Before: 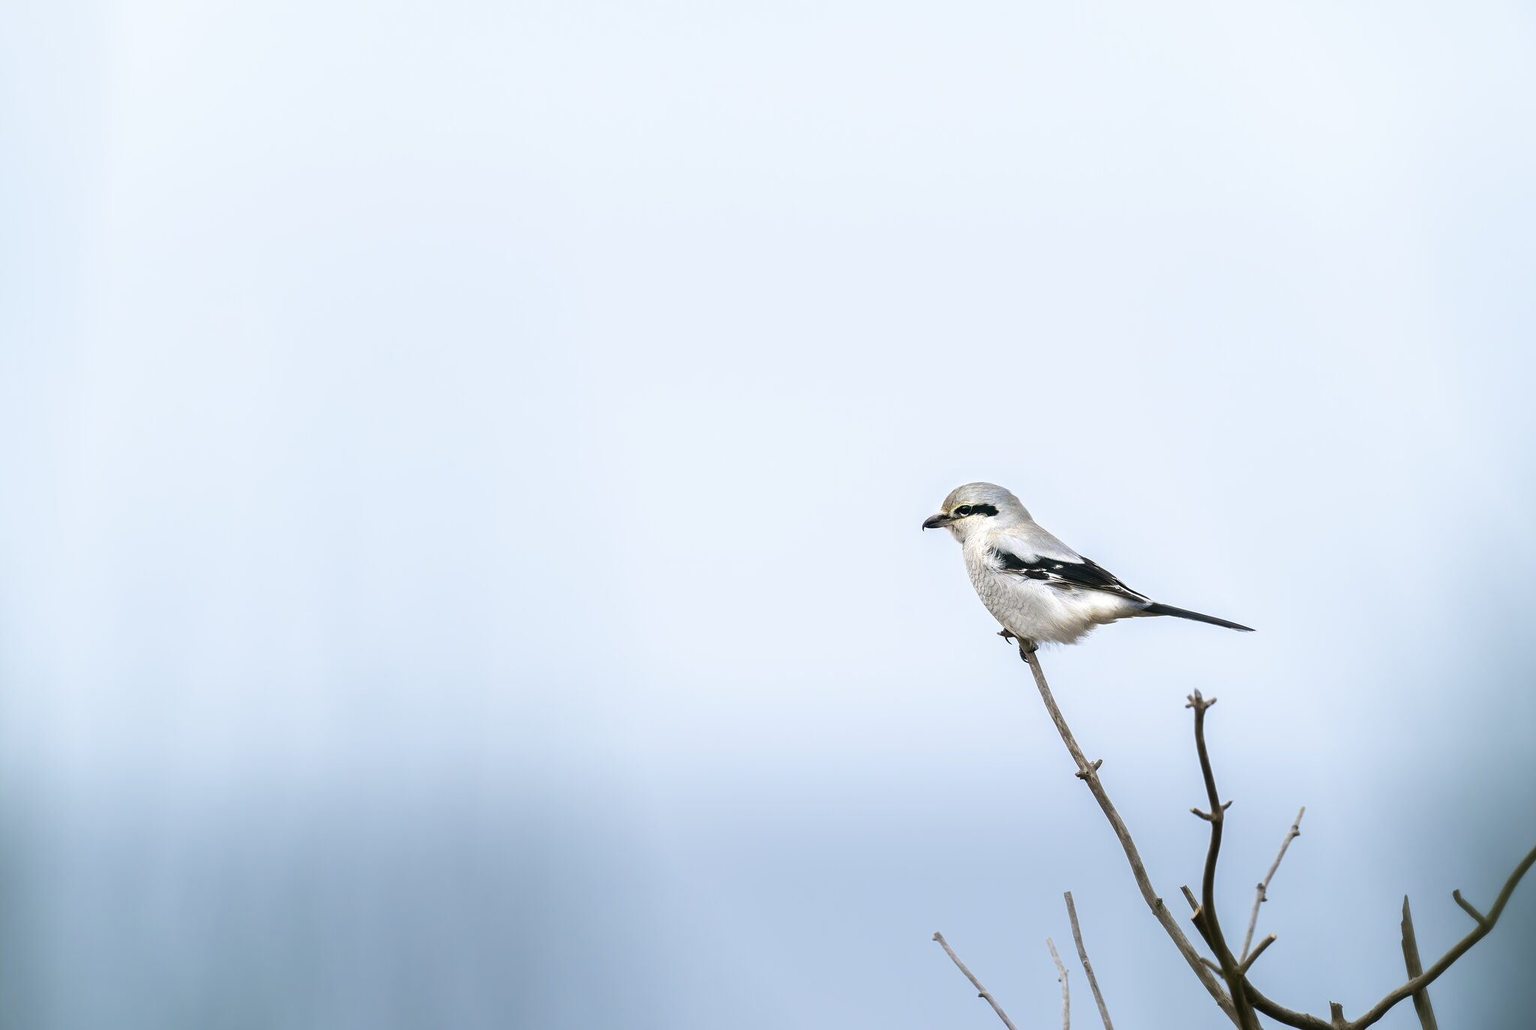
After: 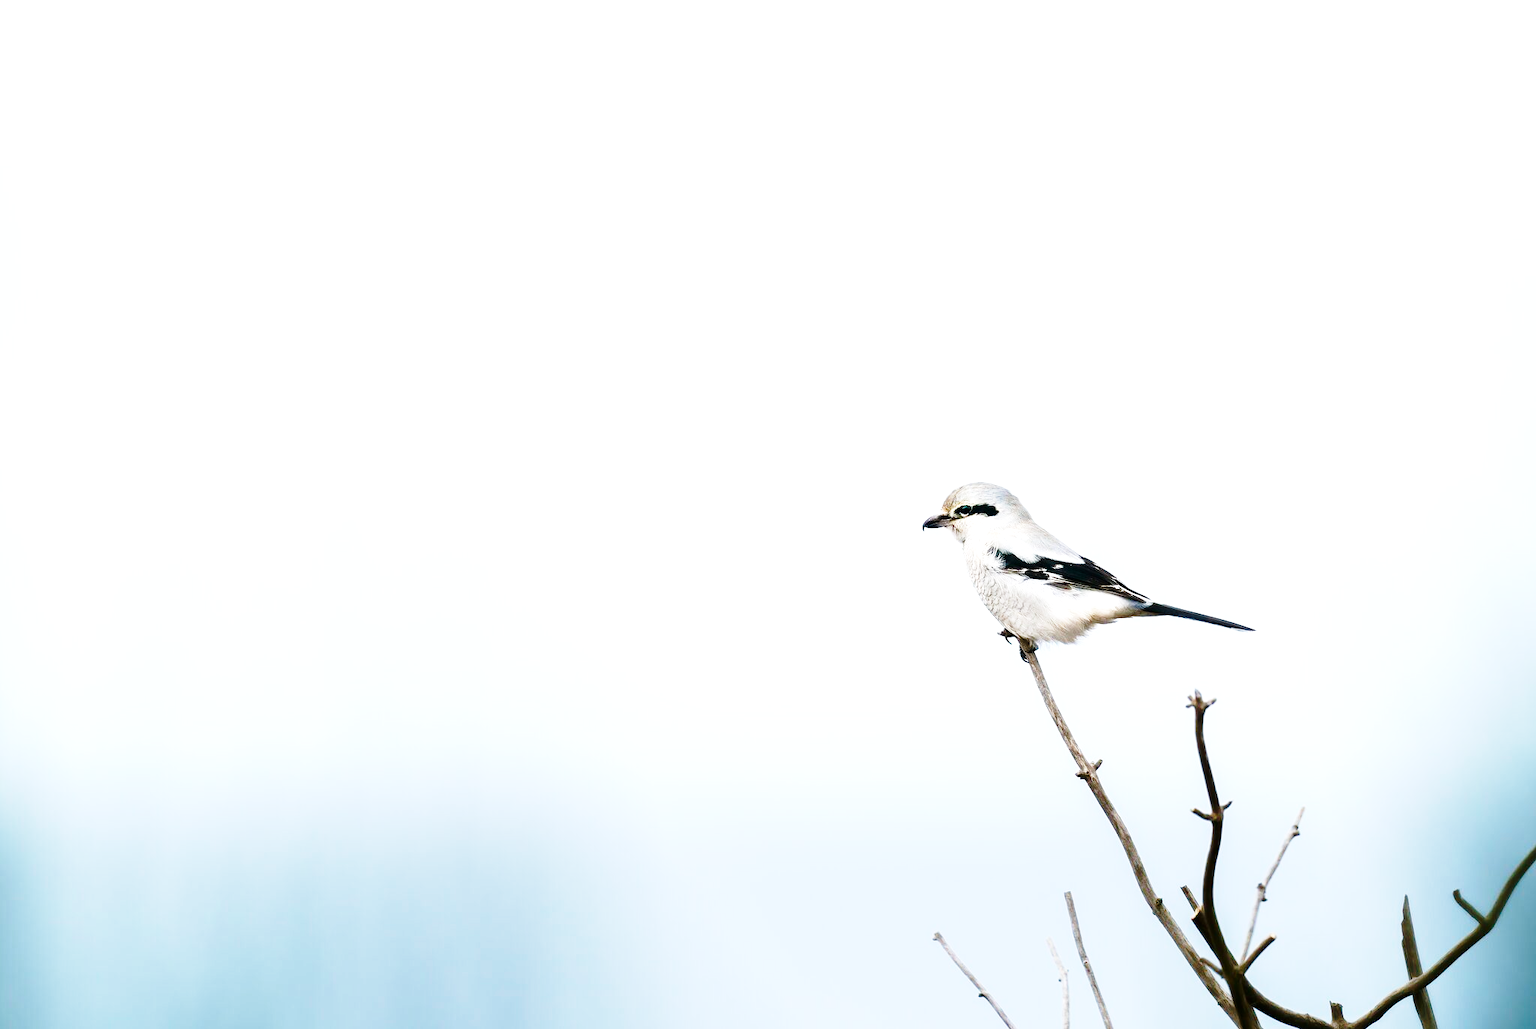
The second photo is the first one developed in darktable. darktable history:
color balance rgb: shadows lift › luminance -20%, power › hue 72.24°, highlights gain › luminance 15%, global offset › hue 171.6°, perceptual saturation grading › highlights -30%, perceptual saturation grading › shadows 20%, global vibrance 30%, contrast 10%
base curve: curves: ch0 [(0, 0) (0.028, 0.03) (0.121, 0.232) (0.46, 0.748) (0.859, 0.968) (1, 1)], preserve colors none
